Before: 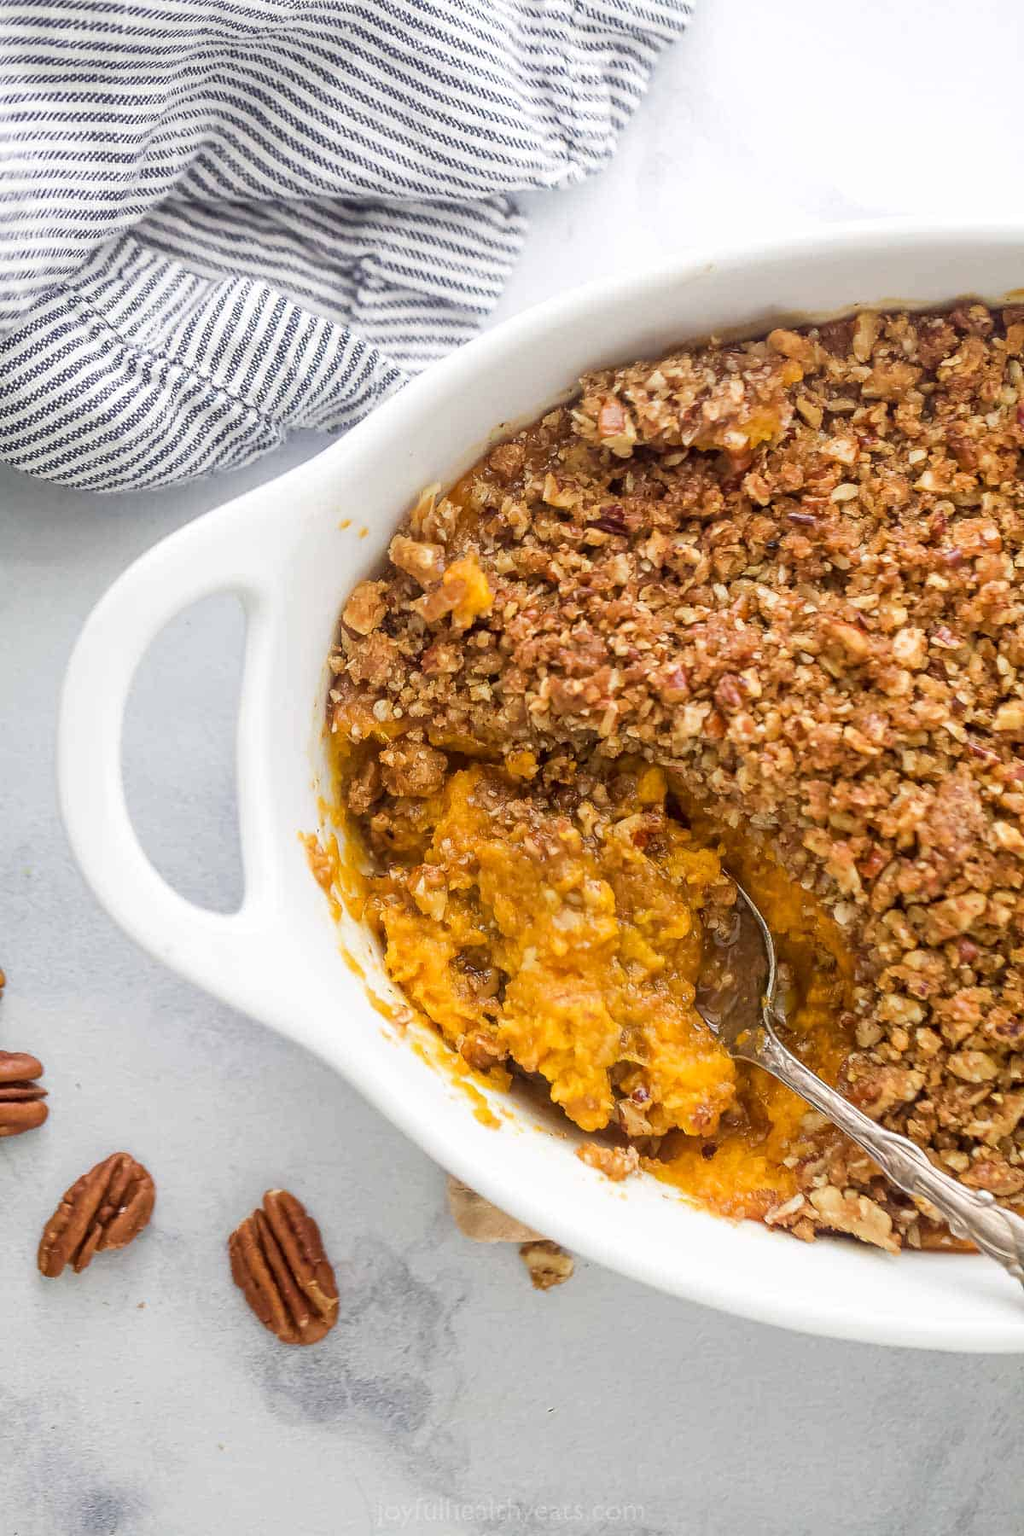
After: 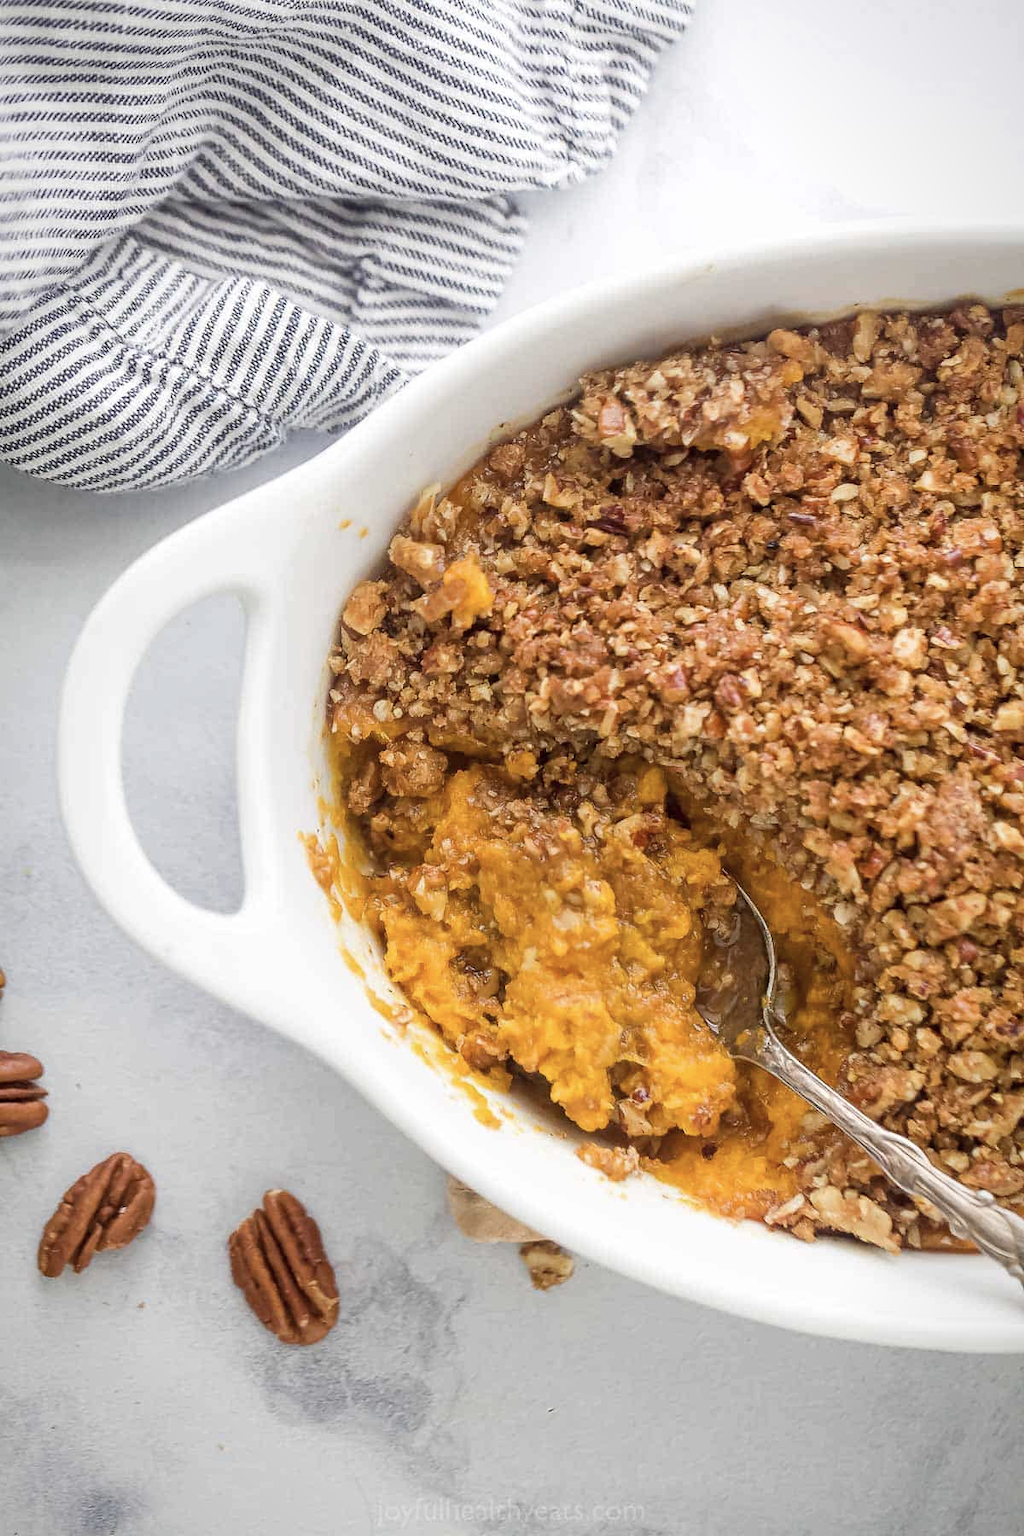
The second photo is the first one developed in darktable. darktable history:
color correction: highlights b* -0.041, saturation 0.832
vignetting: fall-off start 96.59%, fall-off radius 98.81%, saturation 0.002, width/height ratio 0.614
